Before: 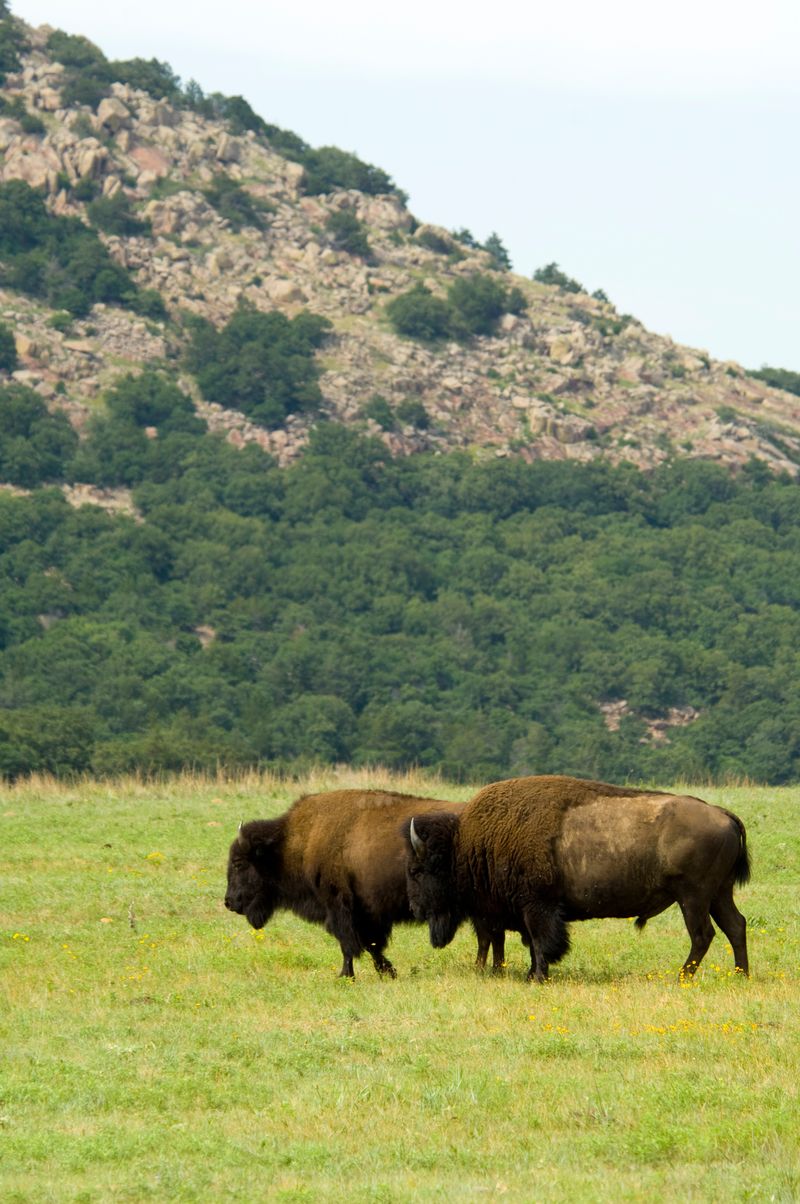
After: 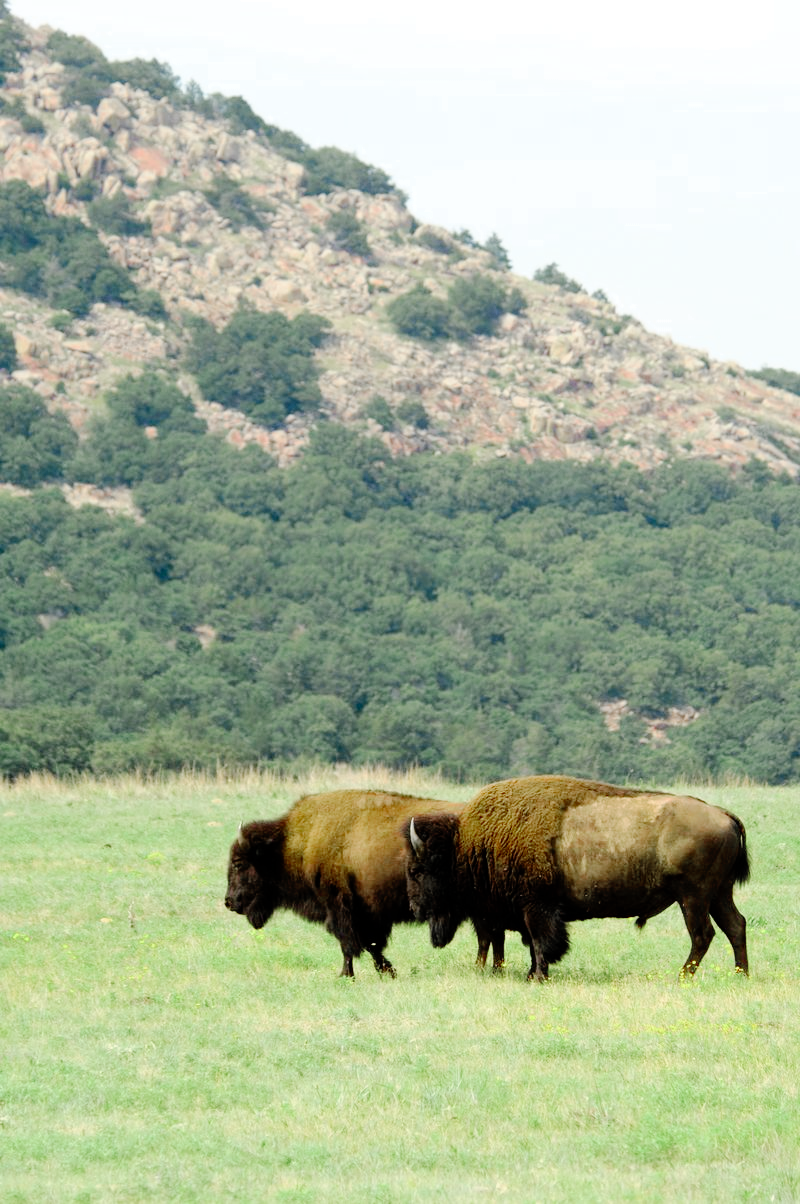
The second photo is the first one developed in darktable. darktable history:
color zones: curves: ch0 [(0, 0.466) (0.128, 0.466) (0.25, 0.5) (0.375, 0.456) (0.5, 0.5) (0.625, 0.5) (0.737, 0.652) (0.875, 0.5)]; ch1 [(0, 0.603) (0.125, 0.618) (0.261, 0.348) (0.372, 0.353) (0.497, 0.363) (0.611, 0.45) (0.731, 0.427) (0.875, 0.518) (0.998, 0.652)]; ch2 [(0, 0.559) (0.125, 0.451) (0.253, 0.564) (0.37, 0.578) (0.5, 0.466) (0.625, 0.471) (0.731, 0.471) (0.88, 0.485)]
contrast brightness saturation: brightness 0.15
tone curve: curves: ch0 [(0, 0) (0.003, 0) (0.011, 0.001) (0.025, 0.003) (0.044, 0.005) (0.069, 0.012) (0.1, 0.023) (0.136, 0.039) (0.177, 0.088) (0.224, 0.15) (0.277, 0.24) (0.335, 0.337) (0.399, 0.437) (0.468, 0.535) (0.543, 0.629) (0.623, 0.71) (0.709, 0.782) (0.801, 0.856) (0.898, 0.94) (1, 1)], preserve colors none
